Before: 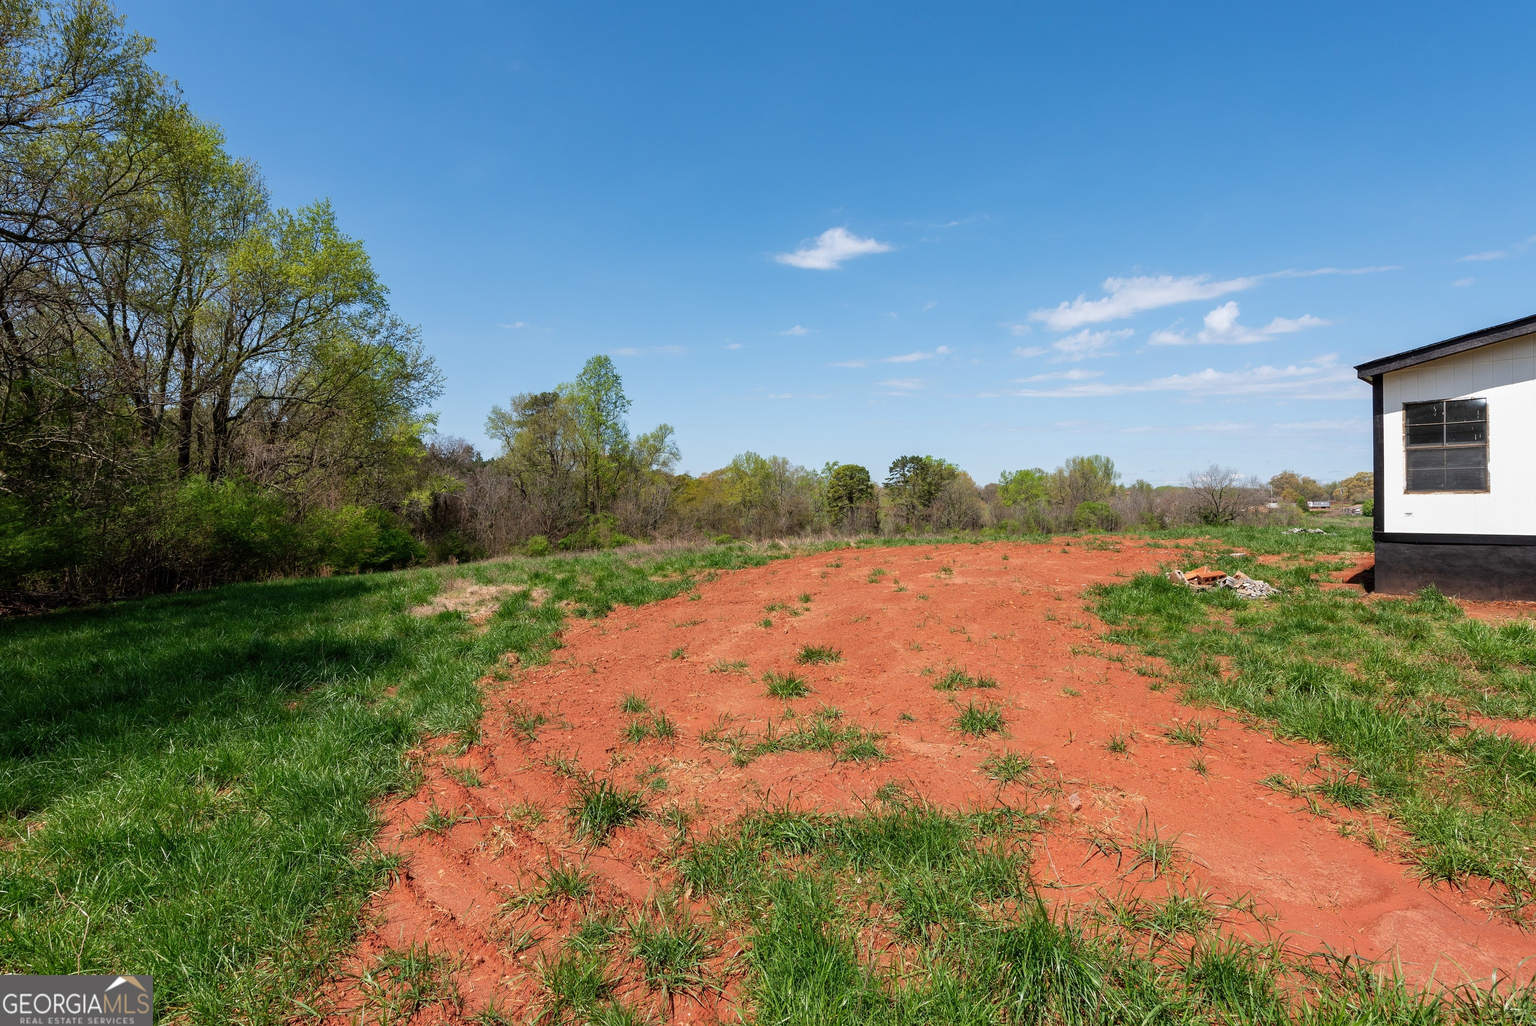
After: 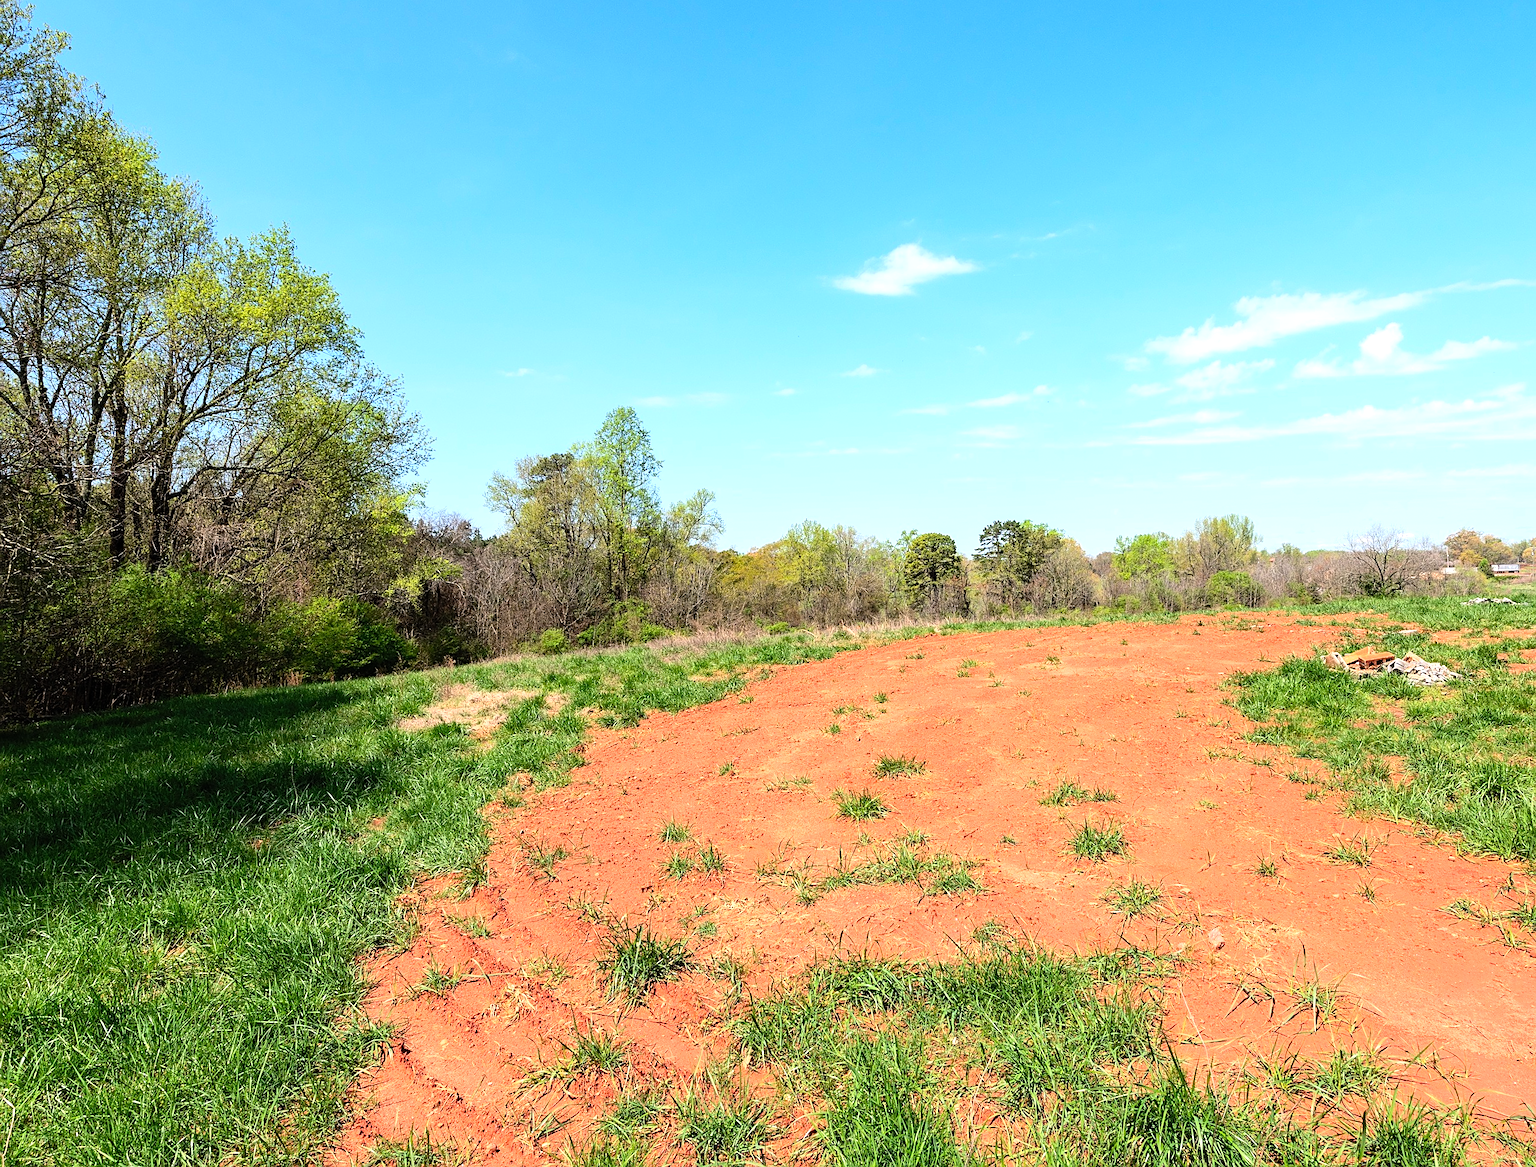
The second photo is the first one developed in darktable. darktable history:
tone equalizer: -8 EV -0.751 EV, -7 EV -0.701 EV, -6 EV -0.573 EV, -5 EV -0.389 EV, -3 EV 0.382 EV, -2 EV 0.6 EV, -1 EV 0.699 EV, +0 EV 0.759 EV, mask exposure compensation -0.498 EV
sharpen: on, module defaults
contrast brightness saturation: contrast 0.204, brightness 0.162, saturation 0.215
crop and rotate: angle 1.36°, left 4.103%, top 0.911%, right 11.191%, bottom 2.632%
